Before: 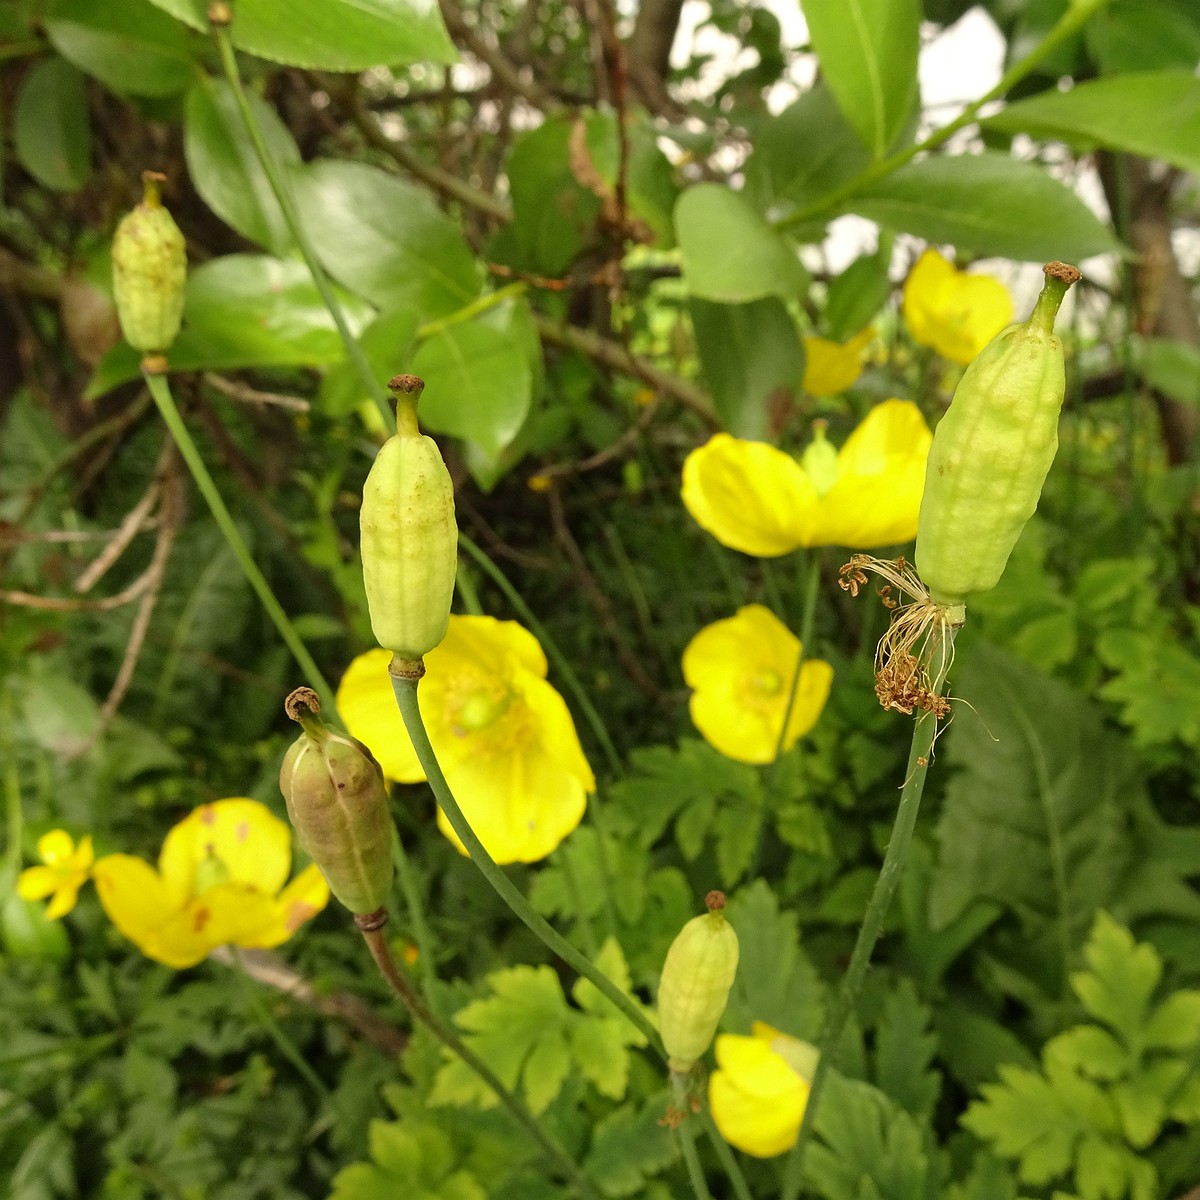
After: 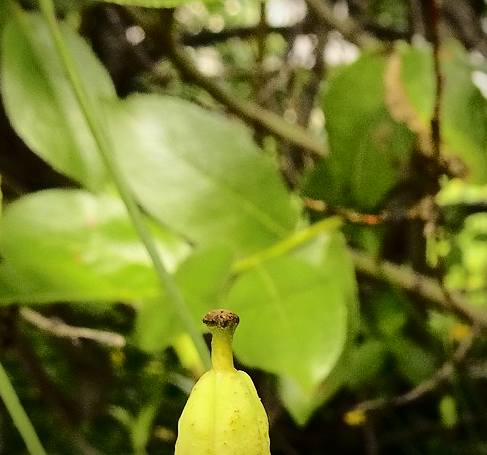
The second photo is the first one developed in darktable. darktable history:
crop: left 15.452%, top 5.459%, right 43.956%, bottom 56.62%
vignetting: fall-off start 97.23%, saturation -0.024, center (-0.033, -0.042), width/height ratio 1.179, unbound false
tone curve: curves: ch0 [(0, 0) (0.094, 0.039) (0.243, 0.155) (0.411, 0.482) (0.479, 0.583) (0.654, 0.742) (0.793, 0.851) (0.994, 0.974)]; ch1 [(0, 0) (0.161, 0.092) (0.35, 0.33) (0.392, 0.392) (0.456, 0.456) (0.505, 0.502) (0.537, 0.518) (0.553, 0.53) (0.573, 0.569) (0.718, 0.718) (1, 1)]; ch2 [(0, 0) (0.346, 0.362) (0.411, 0.412) (0.502, 0.502) (0.531, 0.521) (0.576, 0.553) (0.615, 0.621) (1, 1)], color space Lab, independent channels, preserve colors none
sharpen: radius 1, threshold 1
